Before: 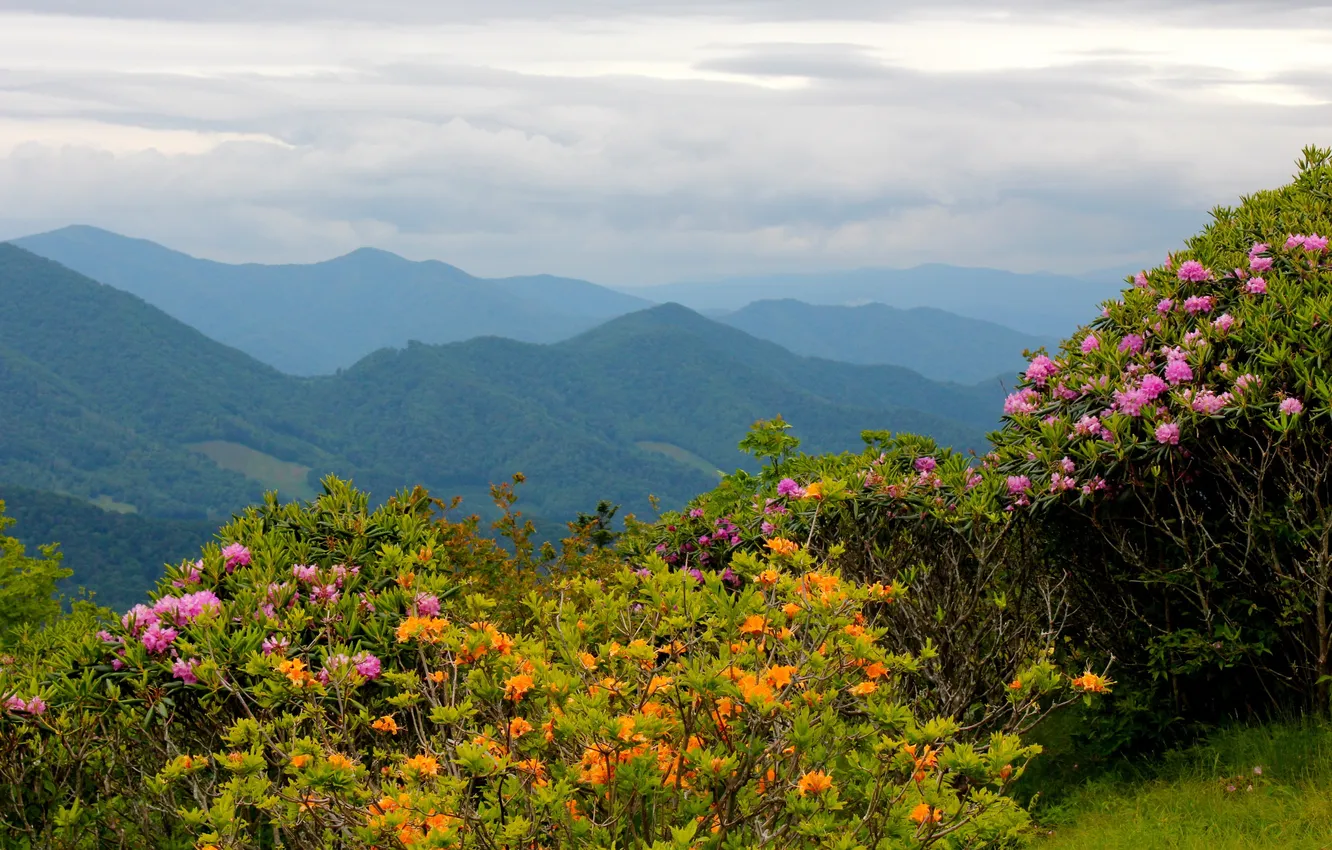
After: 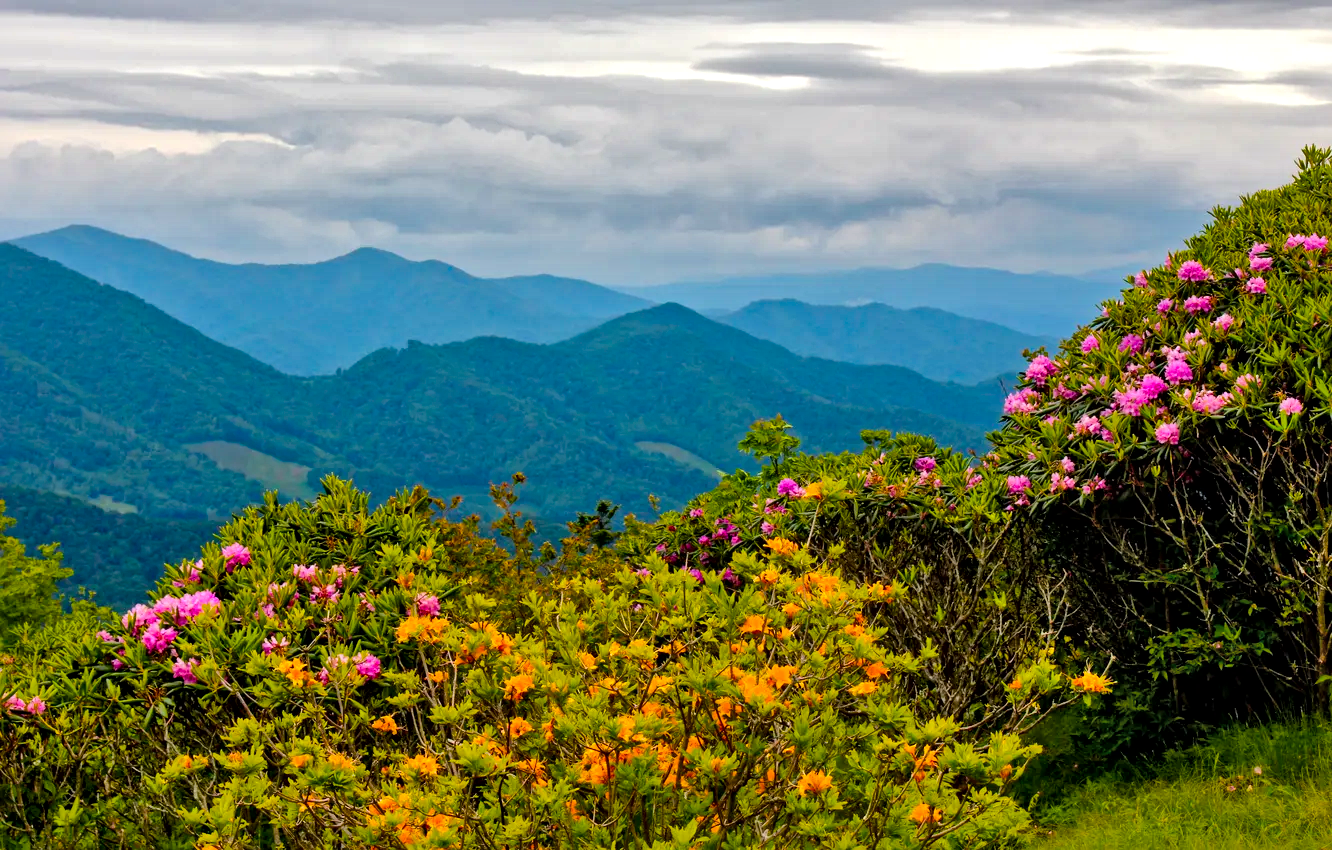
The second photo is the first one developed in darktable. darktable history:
haze removal: compatibility mode true, adaptive false
shadows and highlights: highlights color adjustment 0%, low approximation 0.01, soften with gaussian
local contrast: mode bilateral grid, contrast 20, coarseness 19, detail 163%, midtone range 0.2
color balance rgb: linear chroma grading › global chroma 15%, perceptual saturation grading › global saturation 30%
